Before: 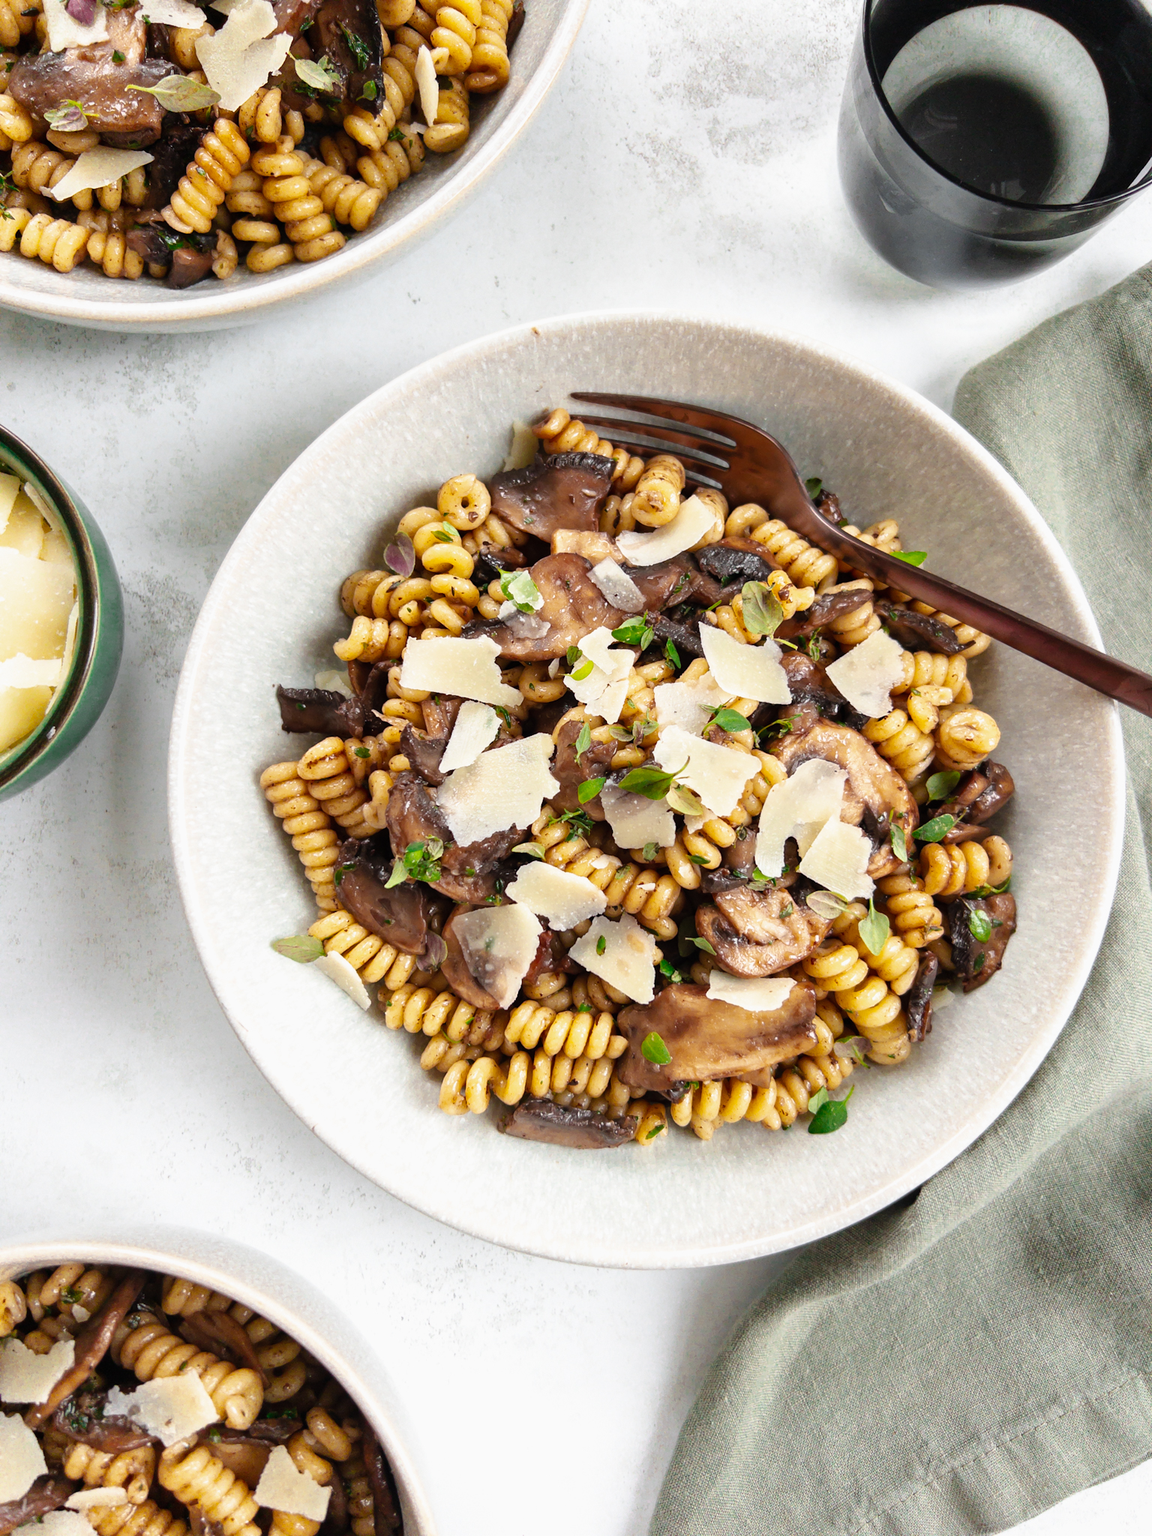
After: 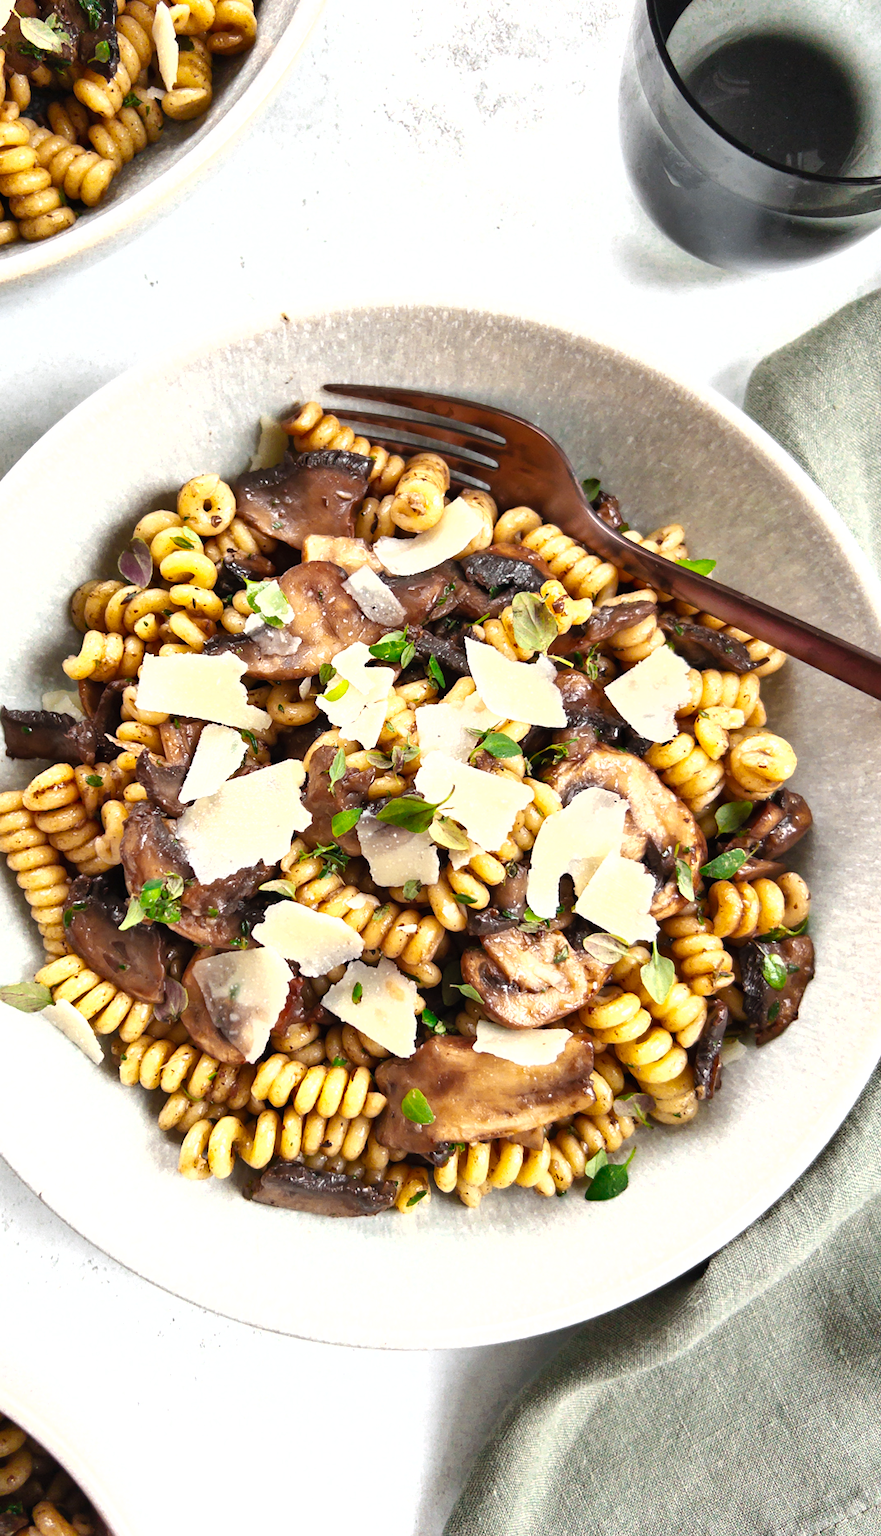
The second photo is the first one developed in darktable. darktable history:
exposure: black level correction 0, exposure 0.5 EV, compensate highlight preservation false
crop and rotate: left 24.034%, top 2.838%, right 6.406%, bottom 6.299%
shadows and highlights: highlights color adjustment 0%, low approximation 0.01, soften with gaussian
